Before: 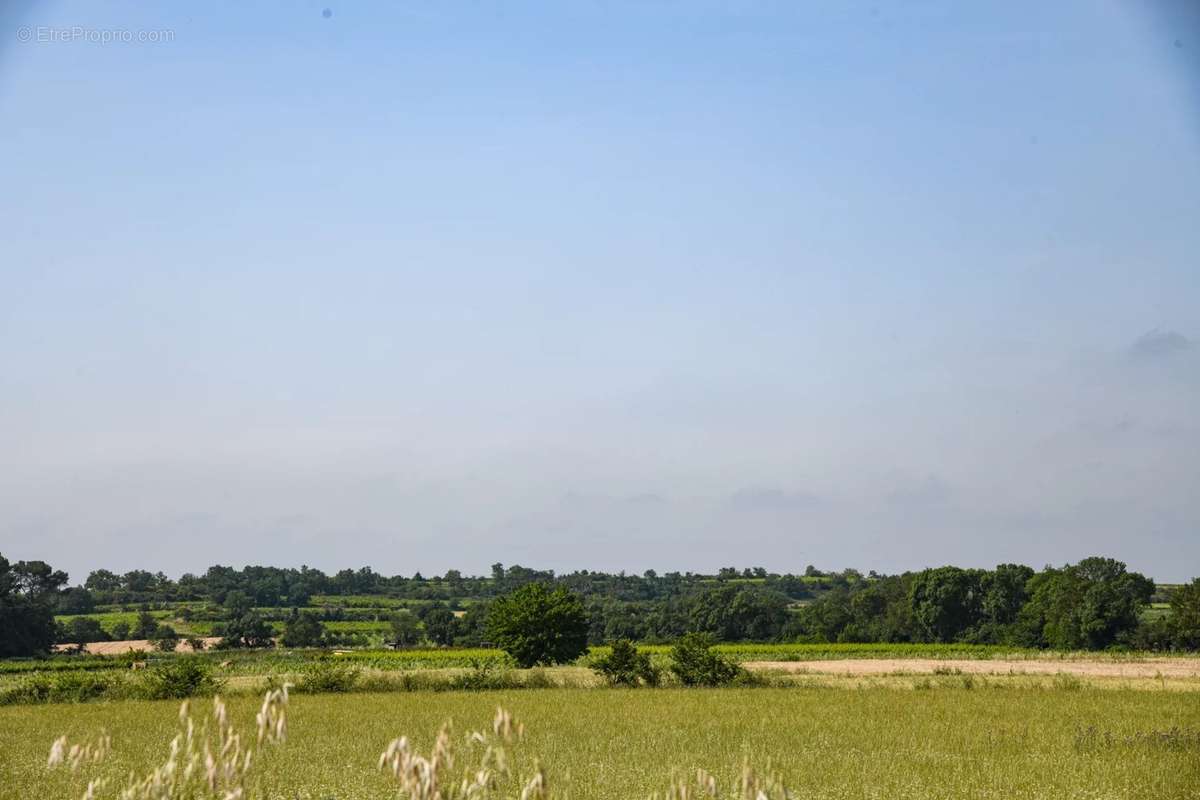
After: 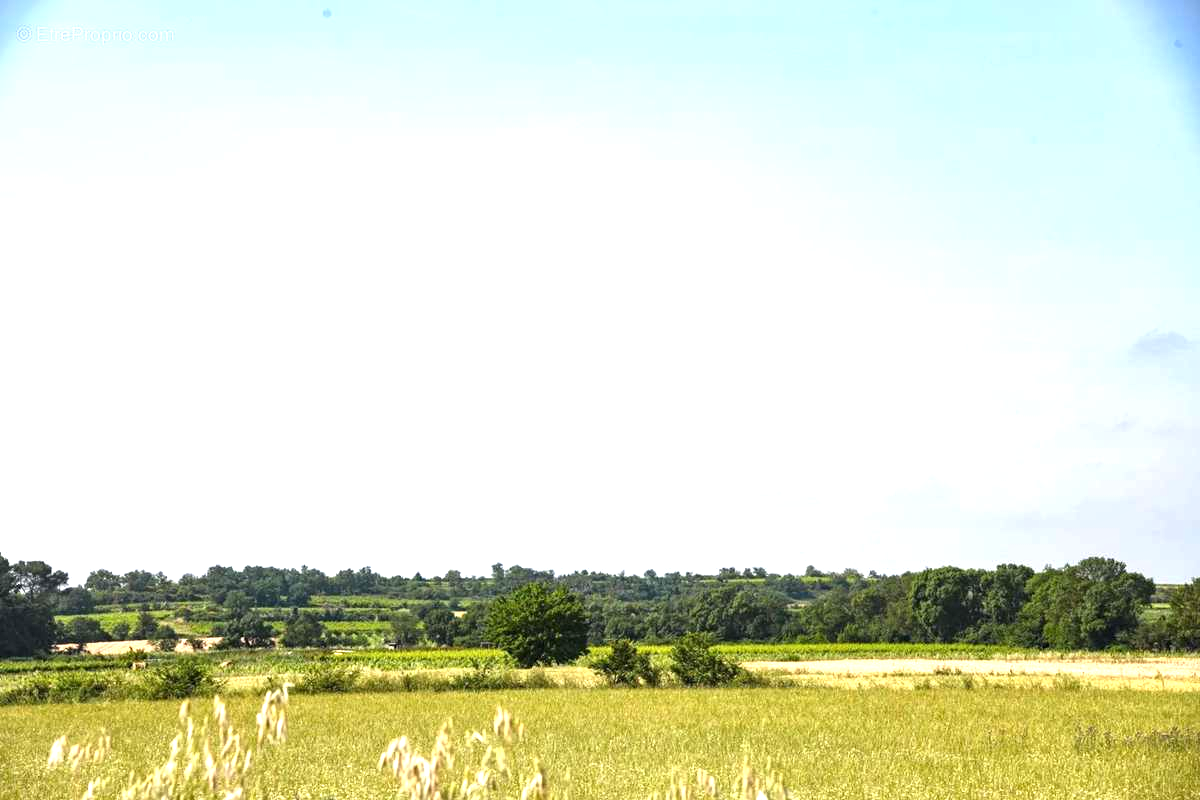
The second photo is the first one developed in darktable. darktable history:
exposure: black level correction 0, exposure 1.2 EV, compensate highlight preservation false
local contrast: mode bilateral grid, contrast 20, coarseness 50, detail 129%, midtone range 0.2
